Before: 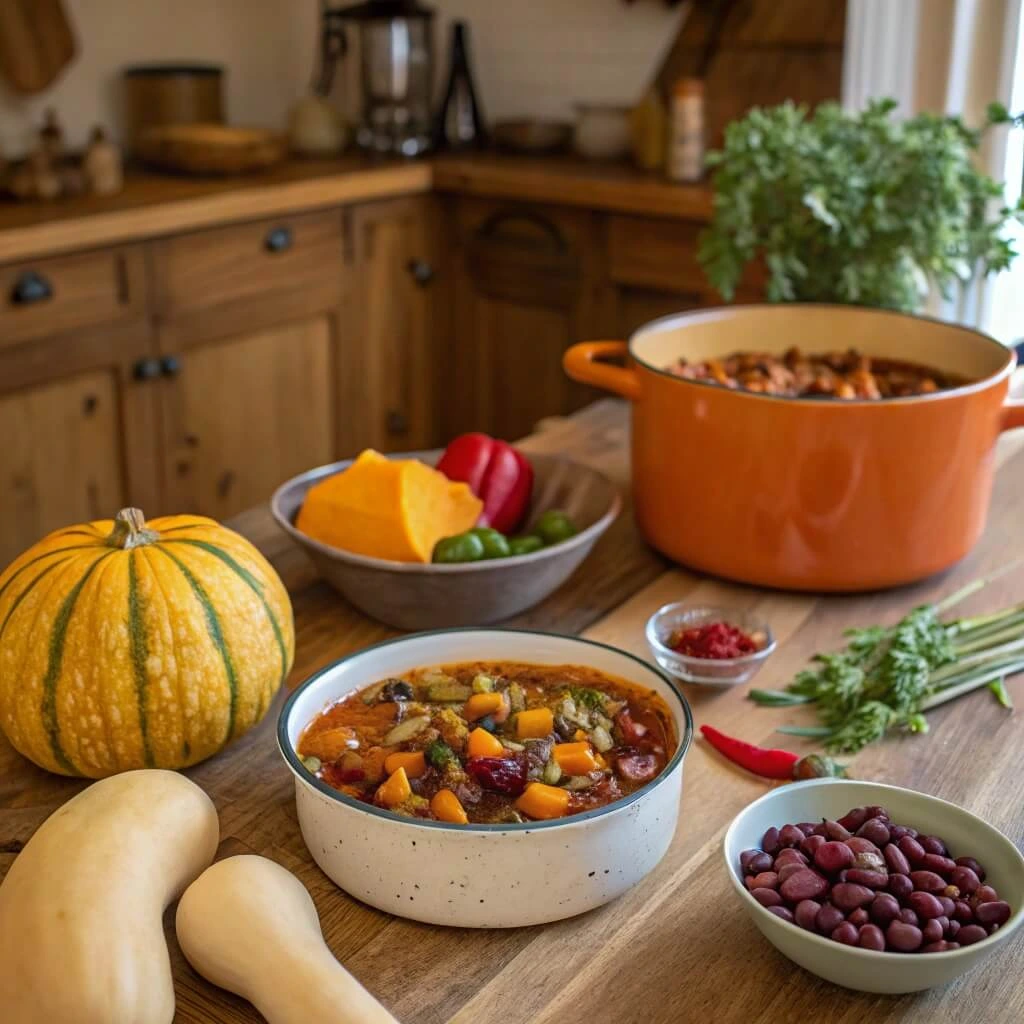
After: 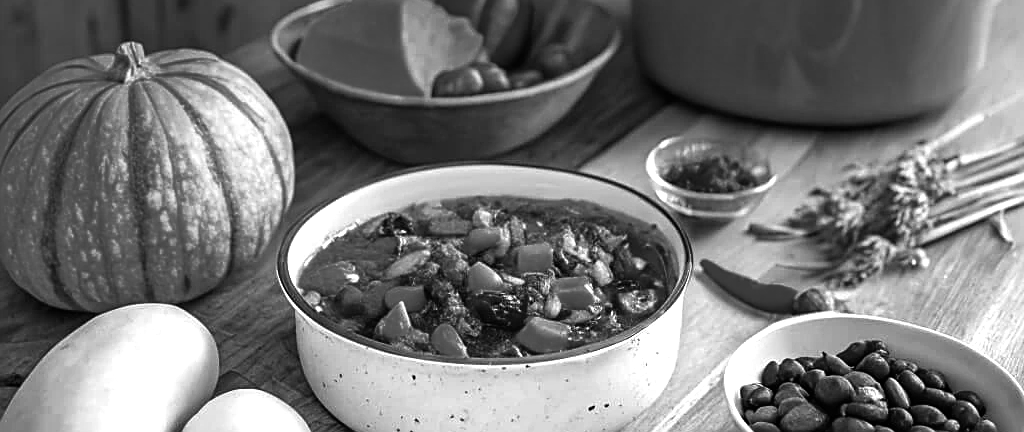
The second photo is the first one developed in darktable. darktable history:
crop: top 45.551%, bottom 12.262%
color balance rgb: shadows lift › luminance -10%, power › luminance -9%, linear chroma grading › global chroma 10%, global vibrance 10%, contrast 15%, saturation formula JzAzBz (2021)
exposure: black level correction 0, exposure 0.9 EV, compensate exposure bias true, compensate highlight preservation false
graduated density: hue 238.83°, saturation 50%
sharpen: amount 0.478
monochrome: a 0, b 0, size 0.5, highlights 0.57
white balance: red 0.925, blue 1.046
